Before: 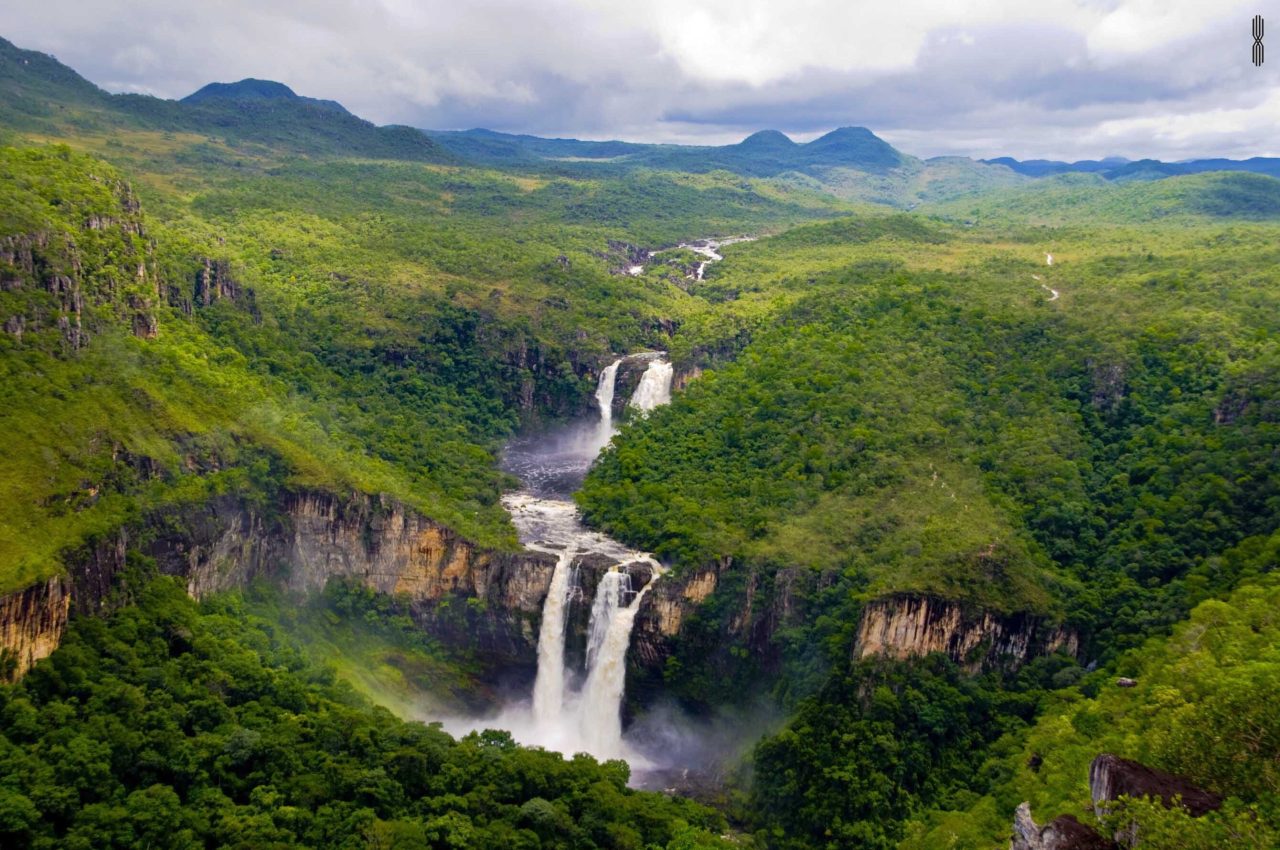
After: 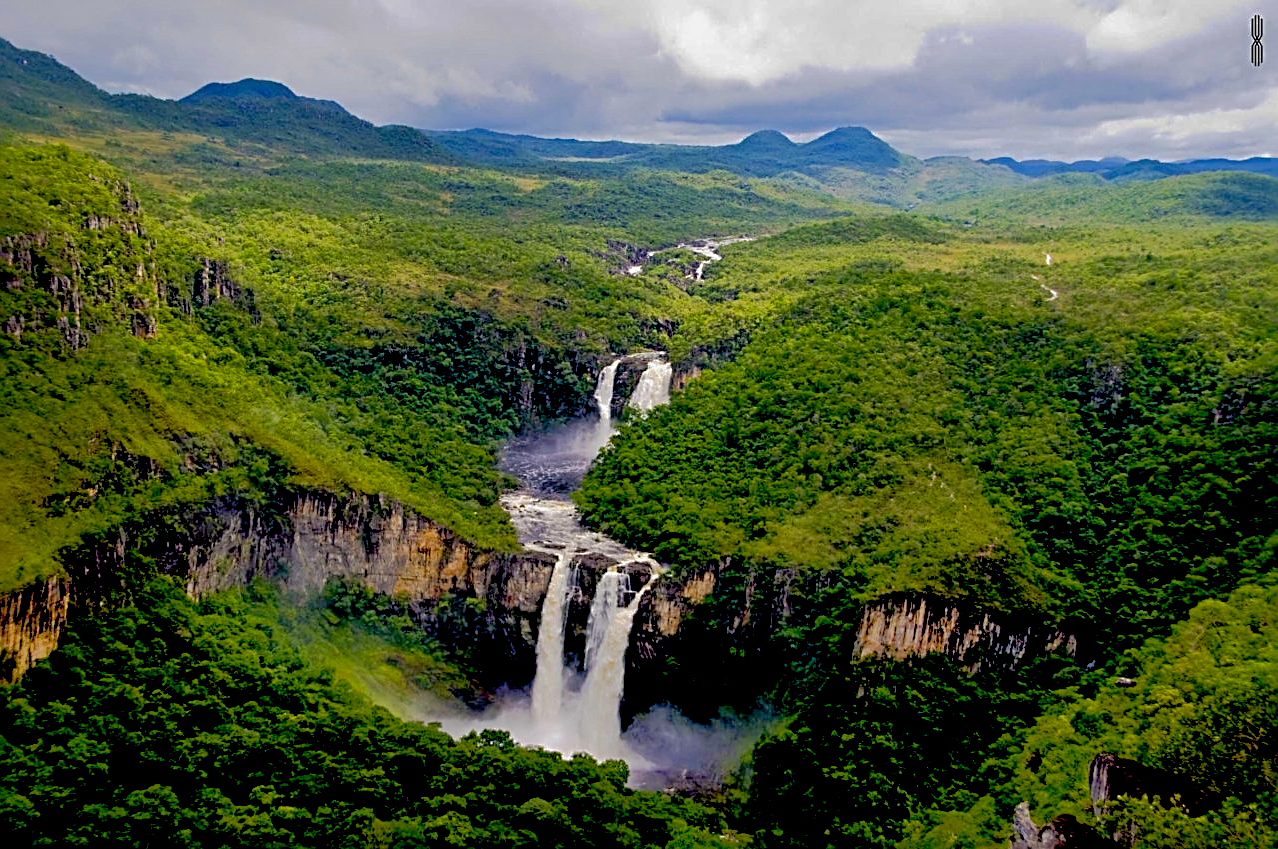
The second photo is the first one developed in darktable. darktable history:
exposure: black level correction 0.028, exposure -0.073 EV, compensate highlight preservation false
color balance rgb: global offset › luminance -0.84%, perceptual saturation grading › global saturation 0.11%, global vibrance 3.013%
crop and rotate: left 0.108%, bottom 0.01%
sharpen: radius 2.601, amount 0.69
shadows and highlights: highlights -59.84
